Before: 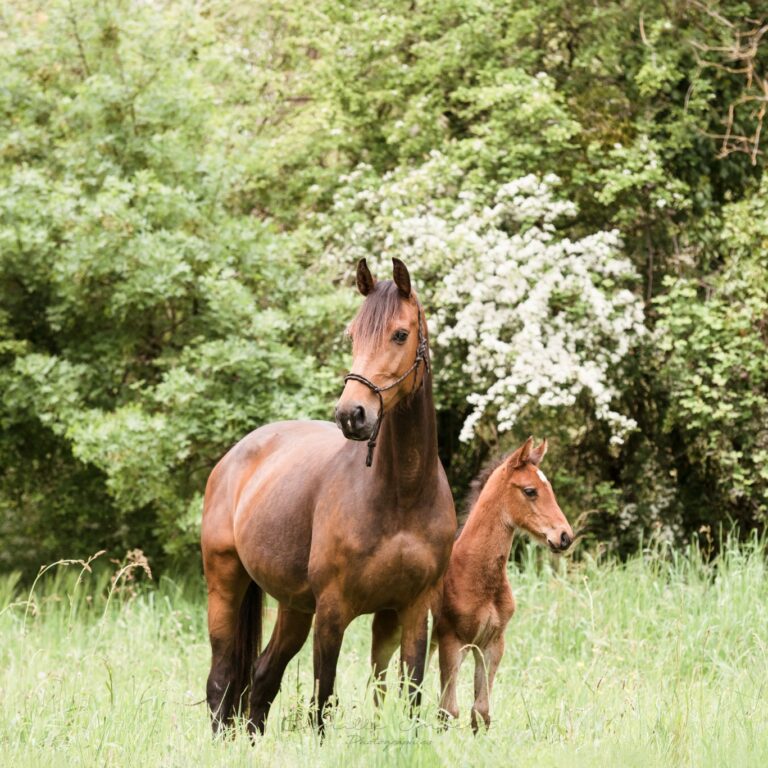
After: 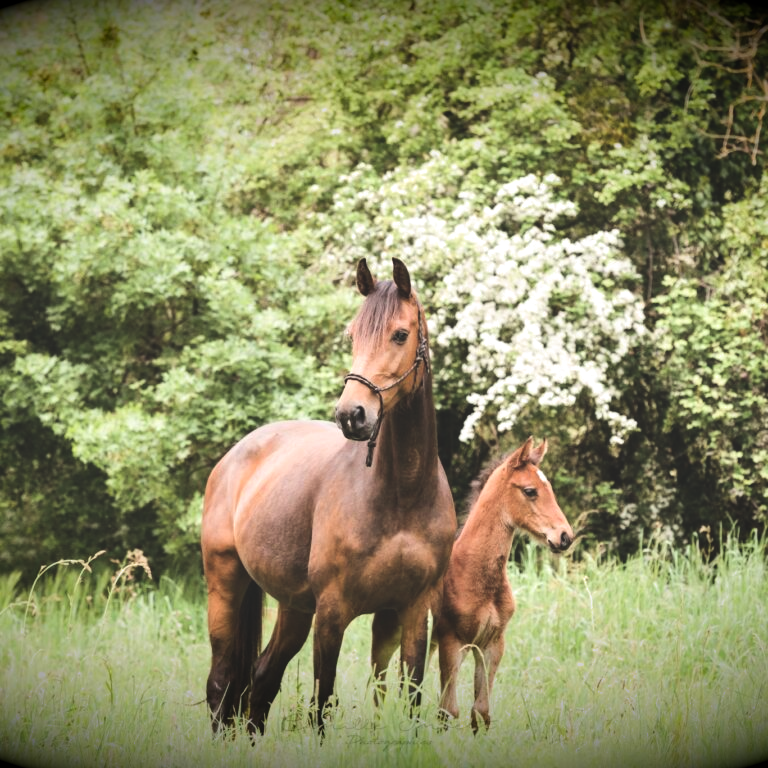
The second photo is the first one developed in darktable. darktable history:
tone equalizer: -8 EV -0.75 EV, -7 EV -0.7 EV, -6 EV -0.6 EV, -5 EV -0.4 EV, -3 EV 0.4 EV, -2 EV 0.6 EV, -1 EV 0.7 EV, +0 EV 0.75 EV, edges refinement/feathering 500, mask exposure compensation -1.57 EV, preserve details no
filmic rgb: black relative exposure -15 EV, white relative exposure 3 EV, threshold 6 EV, target black luminance 0%, hardness 9.27, latitude 99%, contrast 0.912, shadows ↔ highlights balance 0.505%, add noise in highlights 0, color science v3 (2019), use custom middle-gray values true, iterations of high-quality reconstruction 0, contrast in highlights soft, enable highlight reconstruction true
shadows and highlights: shadows 37.27, highlights -28.18, soften with gaussian
exposure: black level correction -0.028, compensate highlight preservation false
vignetting: fall-off start 98.29%, fall-off radius 100%, brightness -1, saturation 0.5, width/height ratio 1.428
